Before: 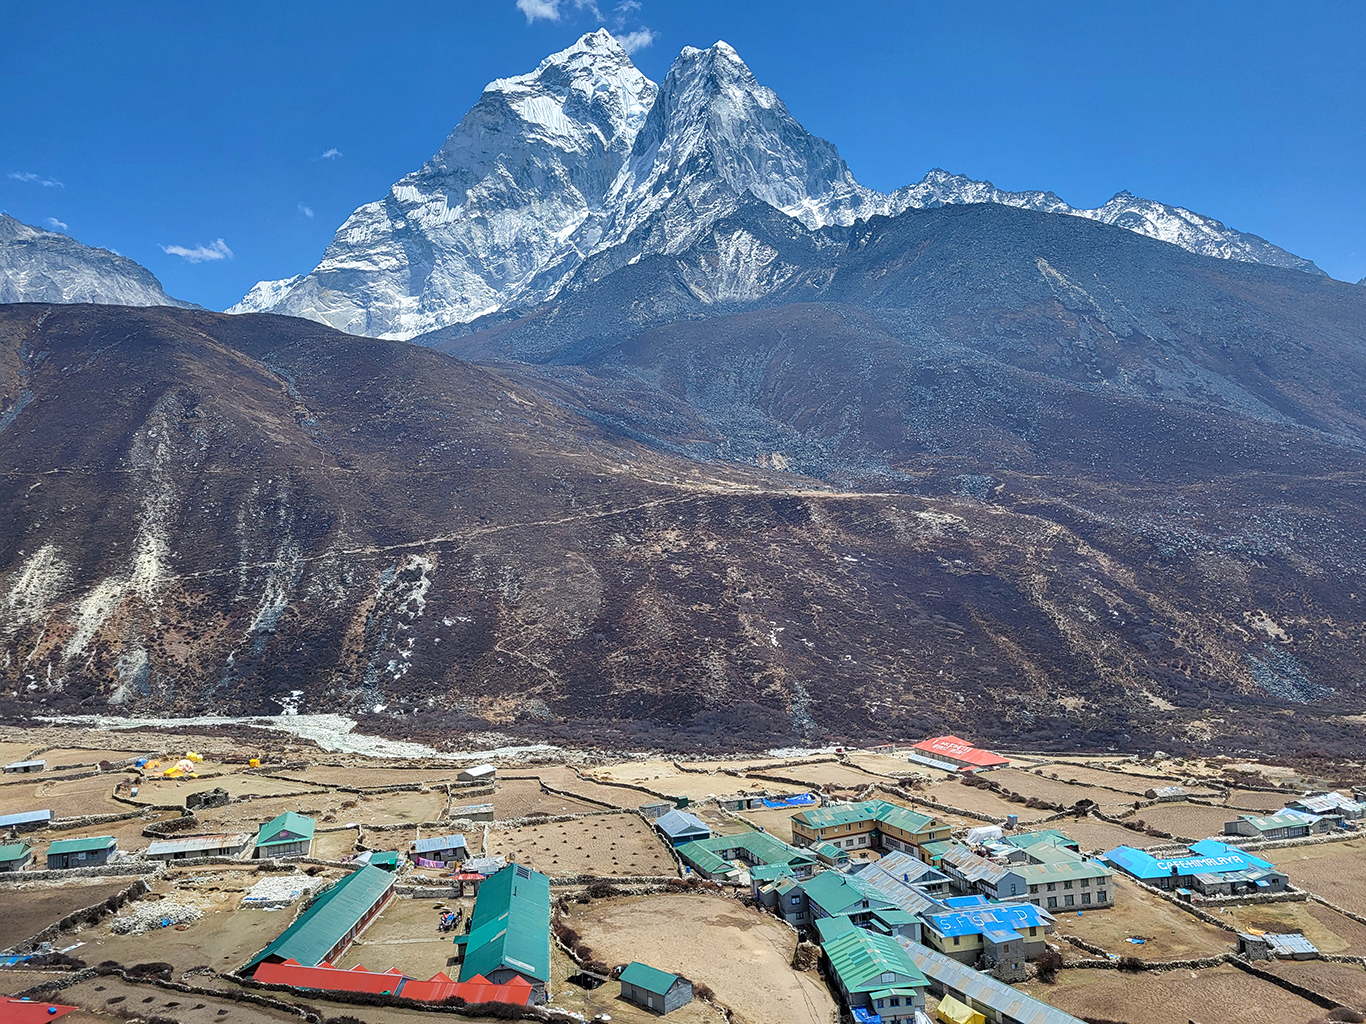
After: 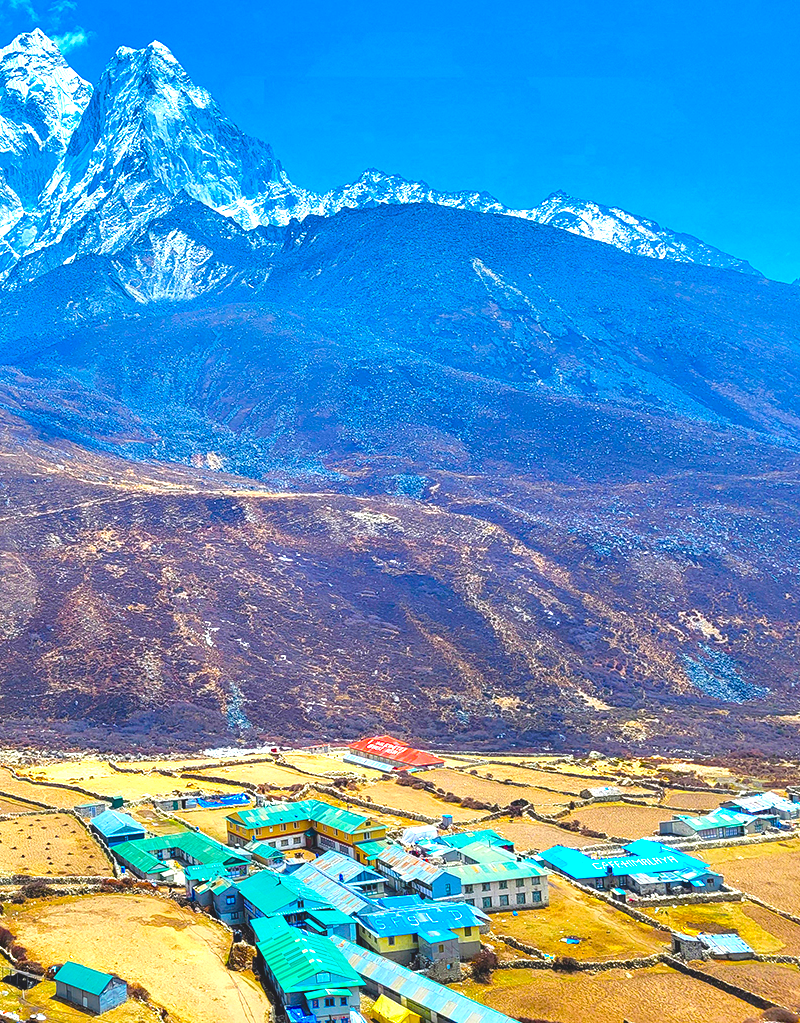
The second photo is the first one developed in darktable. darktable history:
color balance rgb: linear chroma grading › global chroma 25%, perceptual saturation grading › global saturation 40%, perceptual brilliance grading › global brilliance 30%, global vibrance 40%
lowpass: radius 0.1, contrast 0.85, saturation 1.1, unbound 0
crop: left 41.402%
color balance: on, module defaults
